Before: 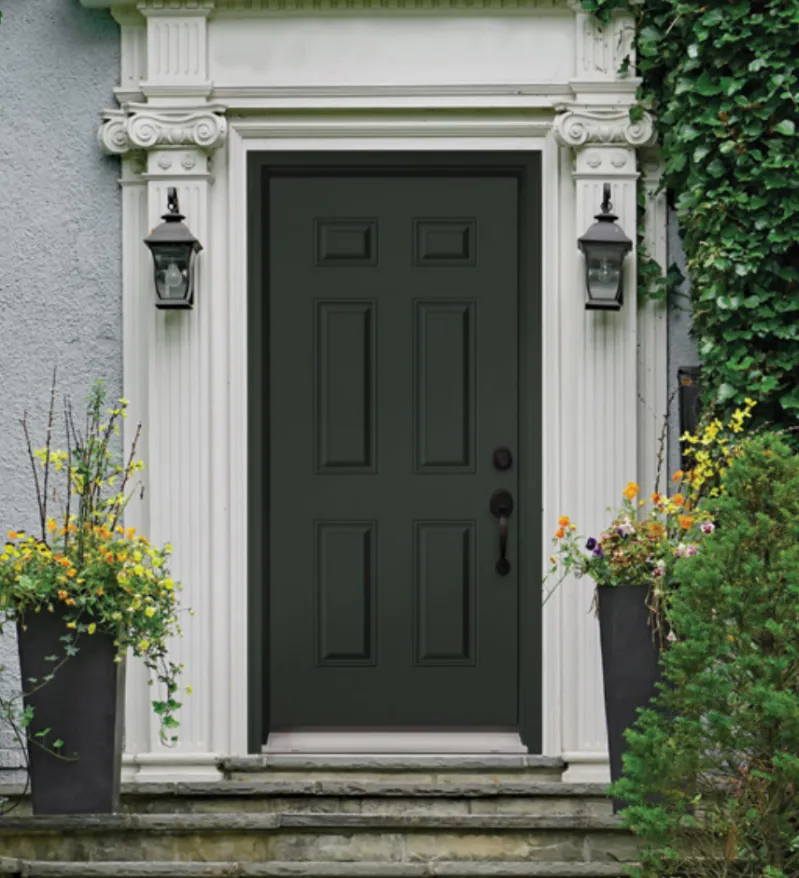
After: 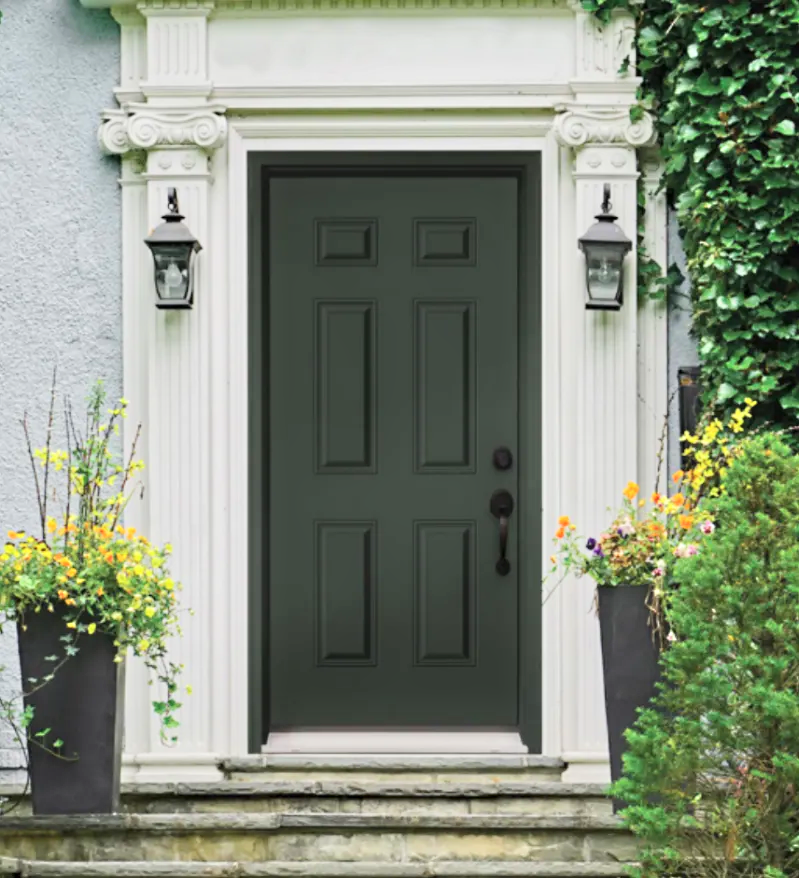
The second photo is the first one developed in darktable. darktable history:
levels: mode automatic
tone equalizer: -7 EV 0.151 EV, -6 EV 0.569 EV, -5 EV 1.16 EV, -4 EV 1.32 EV, -3 EV 1.17 EV, -2 EV 0.6 EV, -1 EV 0.148 EV, edges refinement/feathering 500, mask exposure compensation -1.57 EV, preserve details guided filter
